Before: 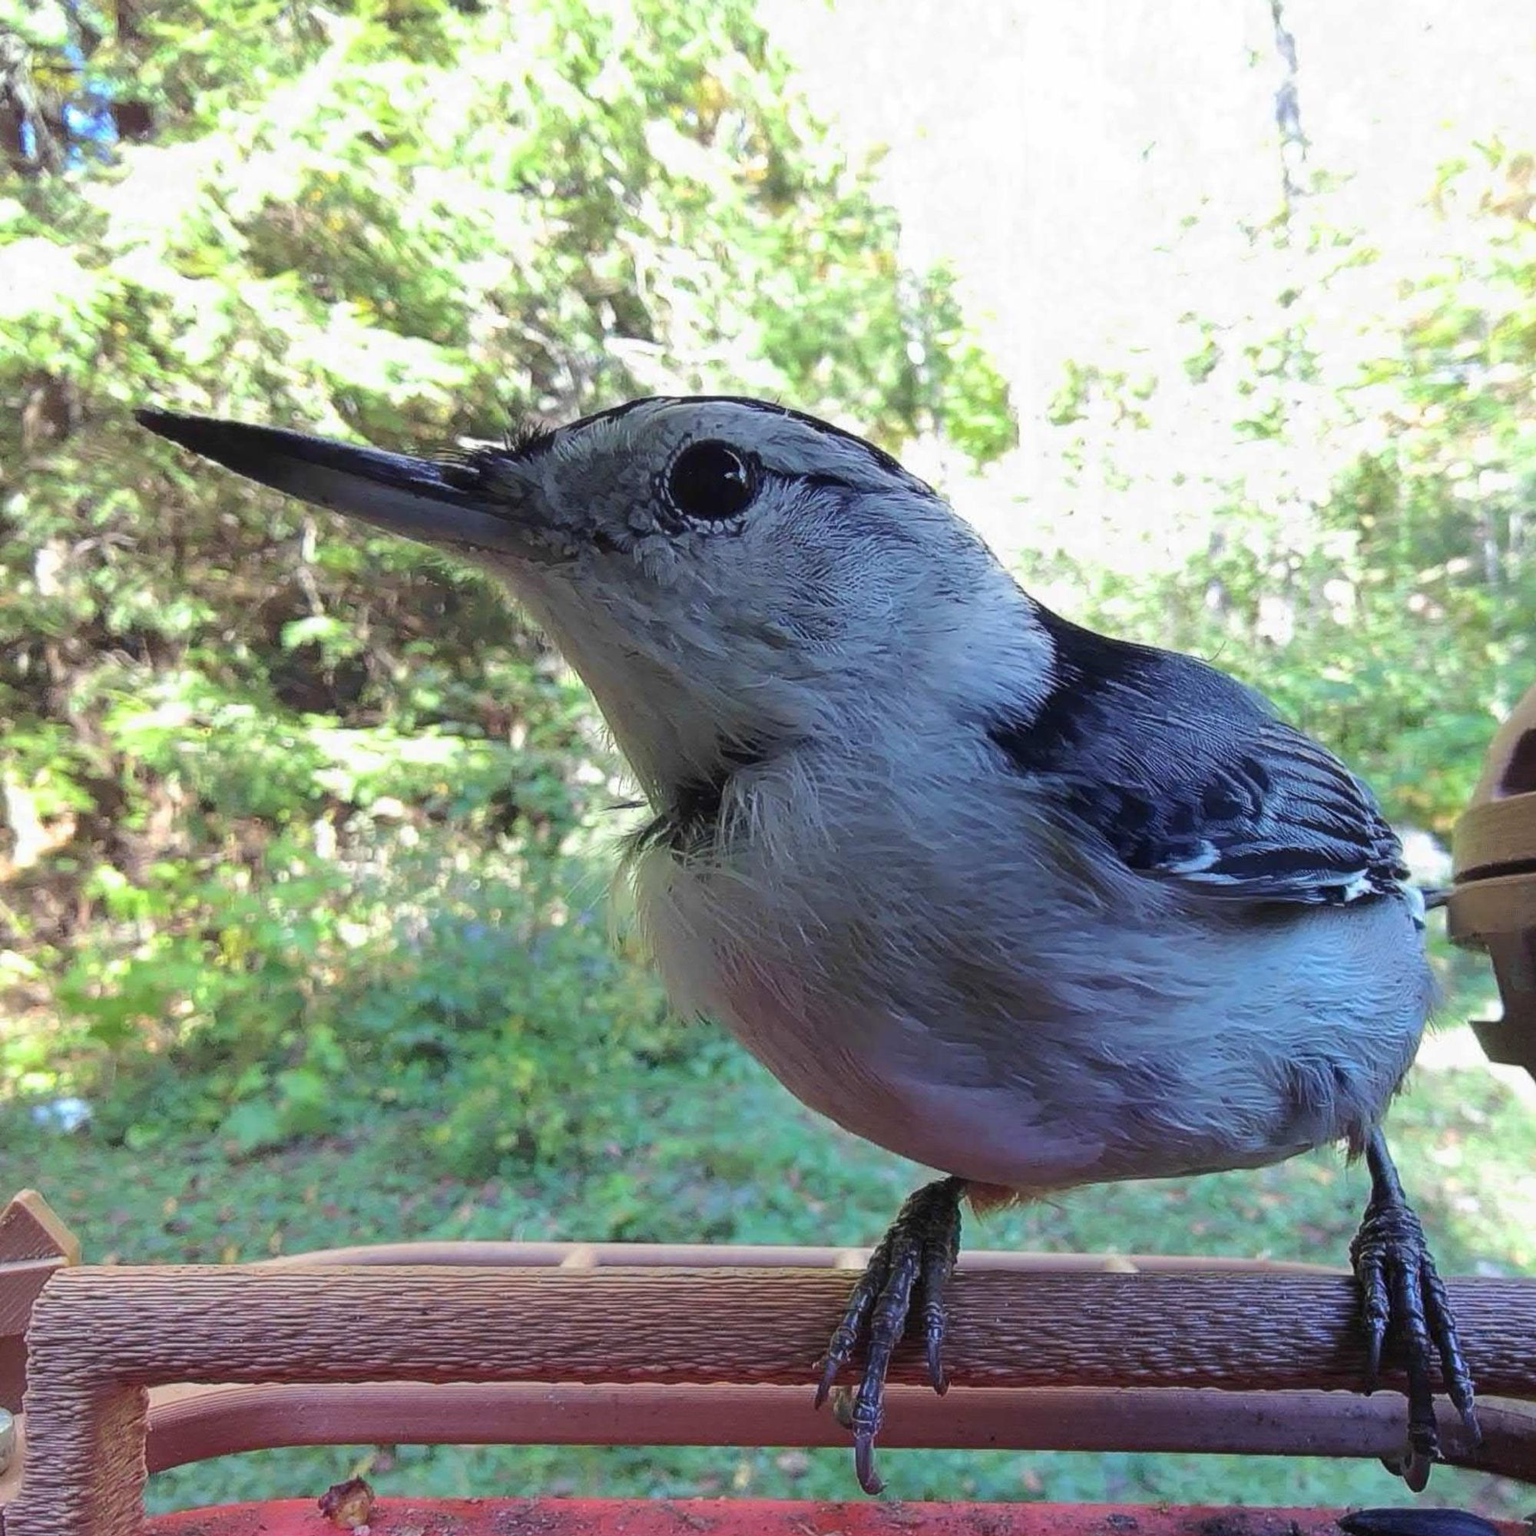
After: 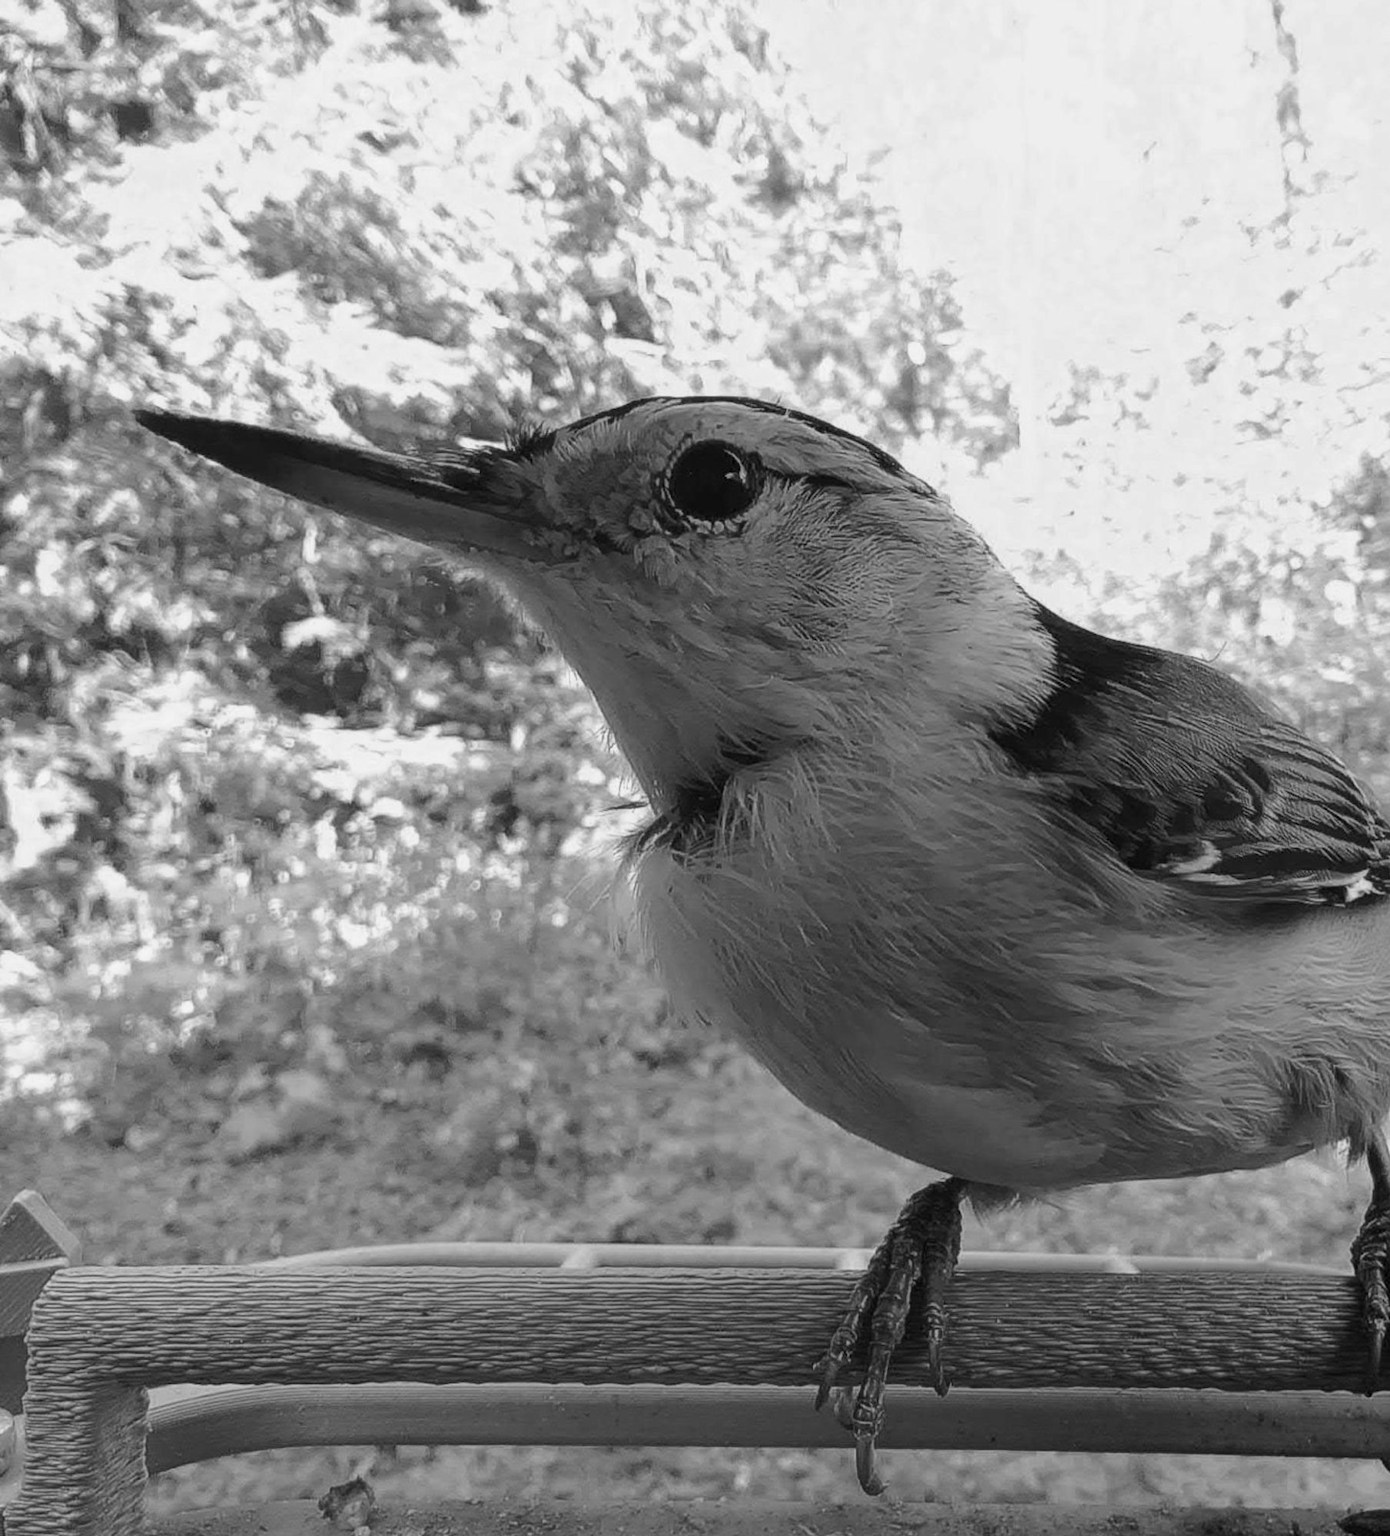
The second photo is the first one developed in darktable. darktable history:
monochrome: a -71.75, b 75.82
crop: right 9.509%, bottom 0.031%
